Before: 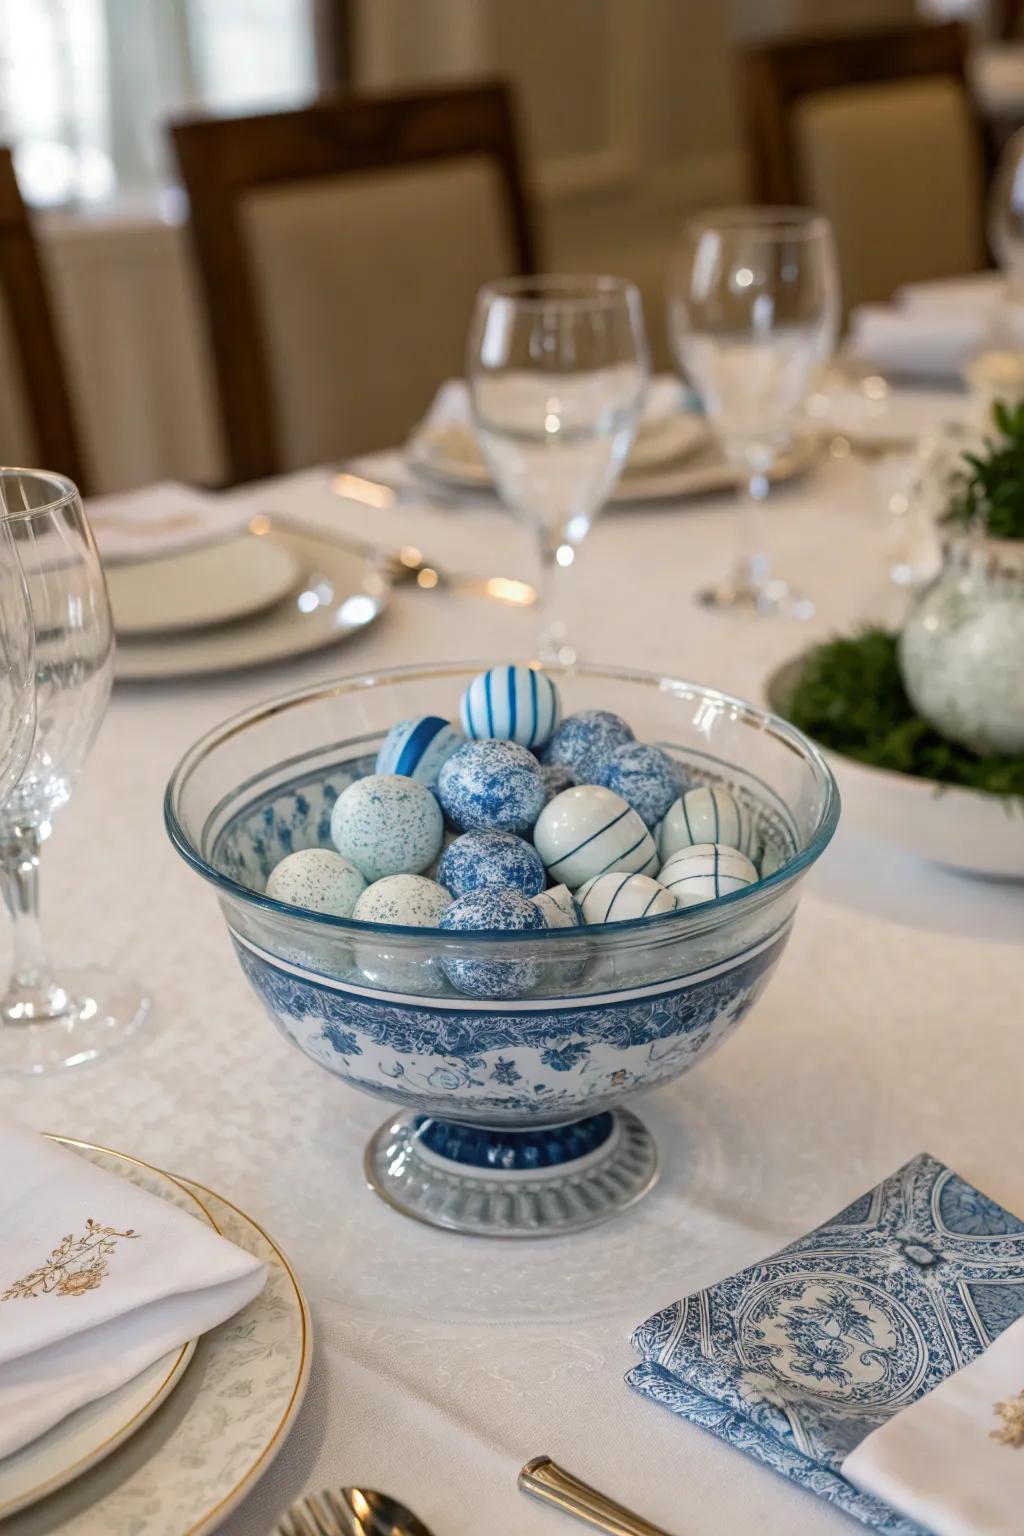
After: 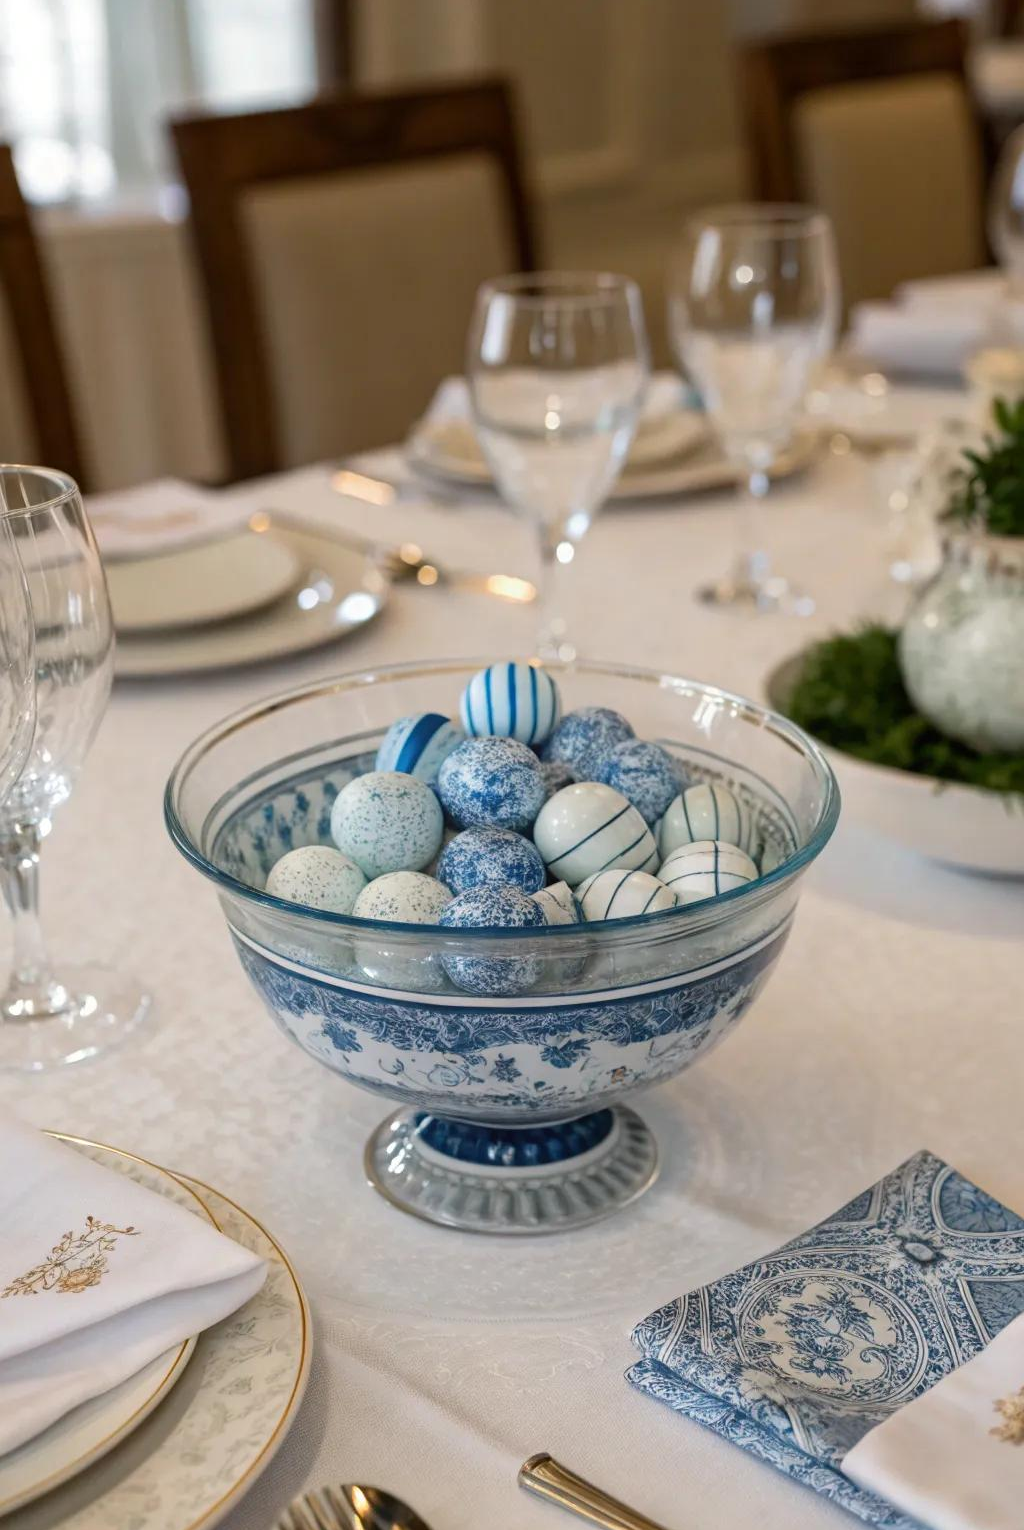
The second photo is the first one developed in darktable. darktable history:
crop: top 0.238%, bottom 0.097%
